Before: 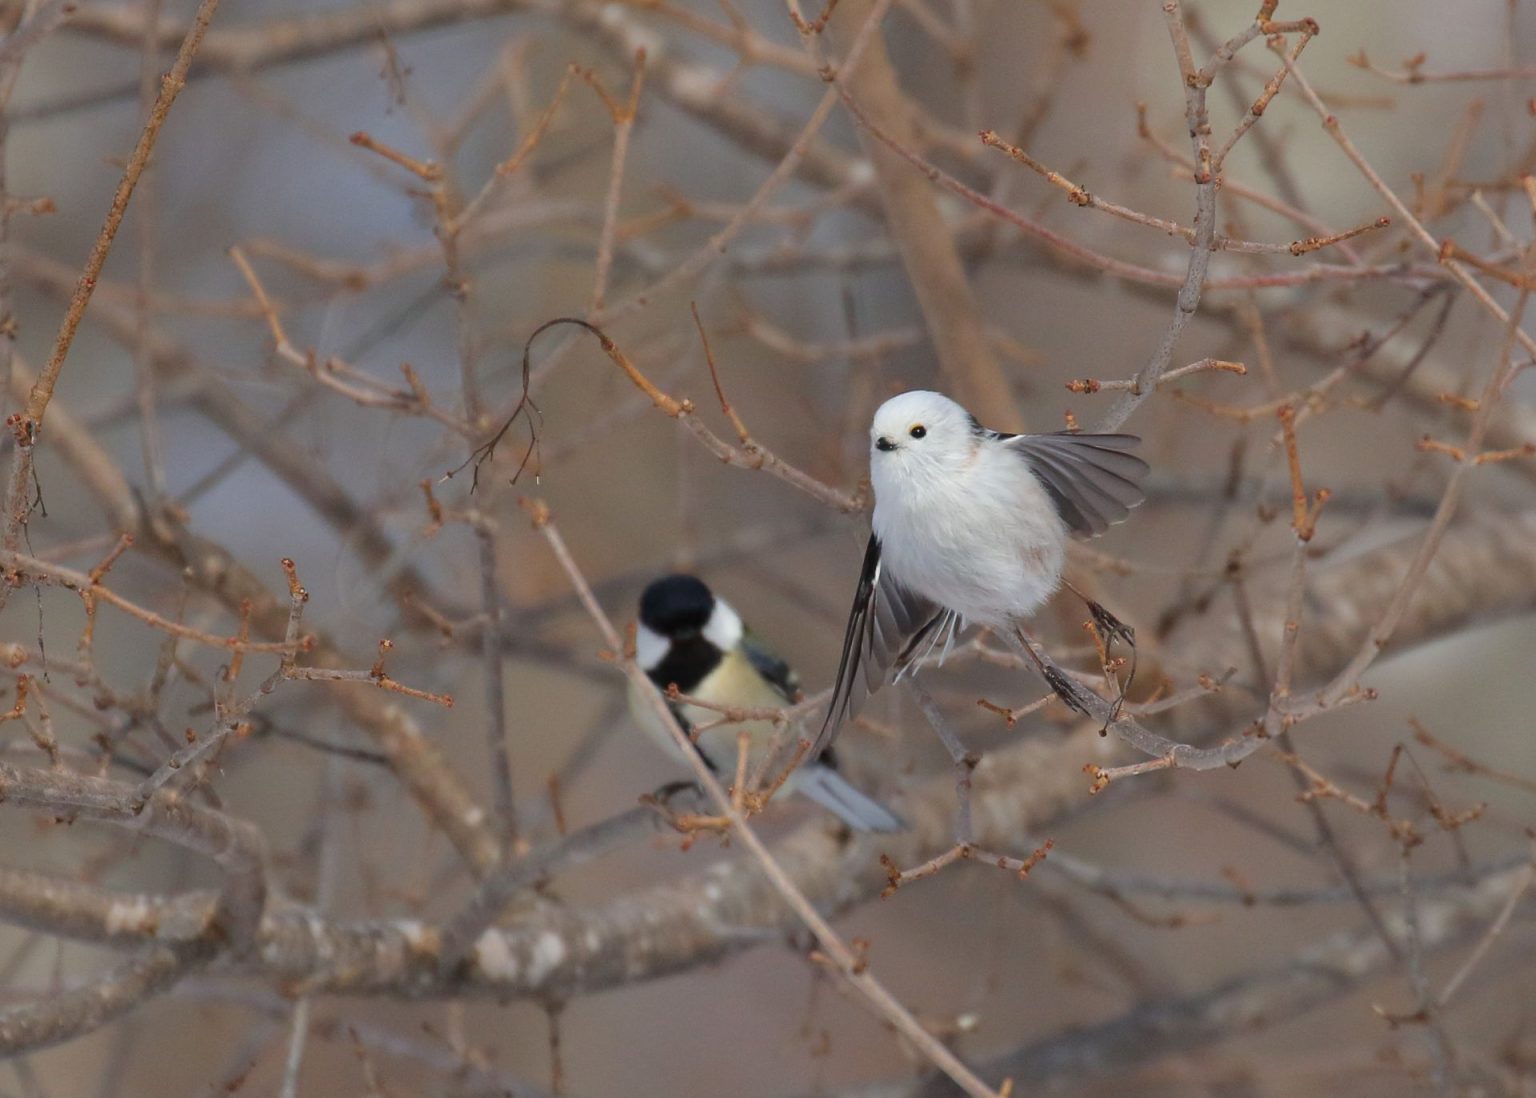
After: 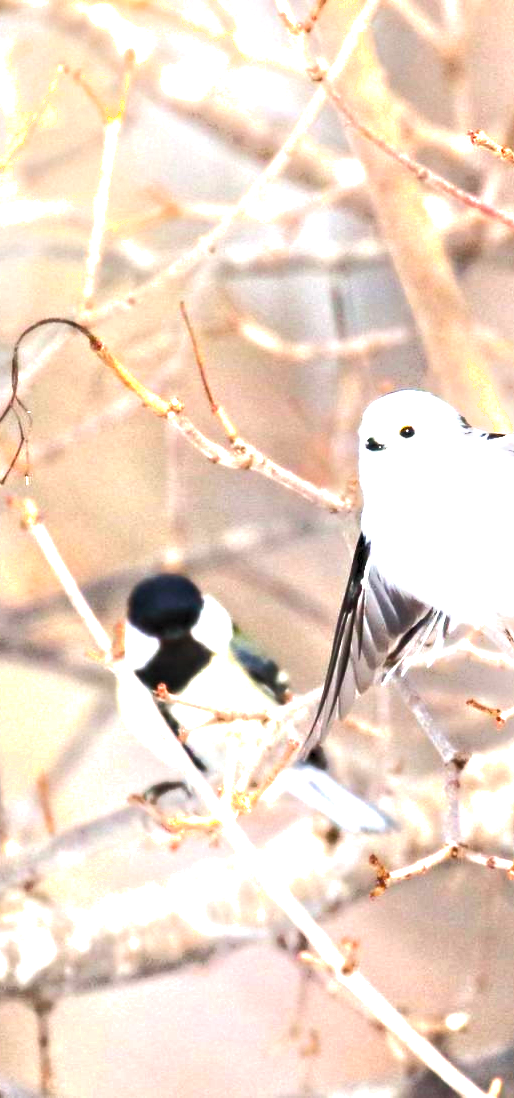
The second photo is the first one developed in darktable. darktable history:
crop: left 33.301%, right 33.194%
shadows and highlights: shadows -23.03, highlights 45.1, soften with gaussian
contrast brightness saturation: contrast 0.822, brightness 0.607, saturation 0.601
levels: levels [0.012, 0.367, 0.697]
color balance rgb: perceptual saturation grading › global saturation 0.12%, global vibrance 9.692%
contrast equalizer: octaves 7, y [[0.5, 0.5, 0.544, 0.569, 0.5, 0.5], [0.5 ×6], [0.5 ×6], [0 ×6], [0 ×6]]
